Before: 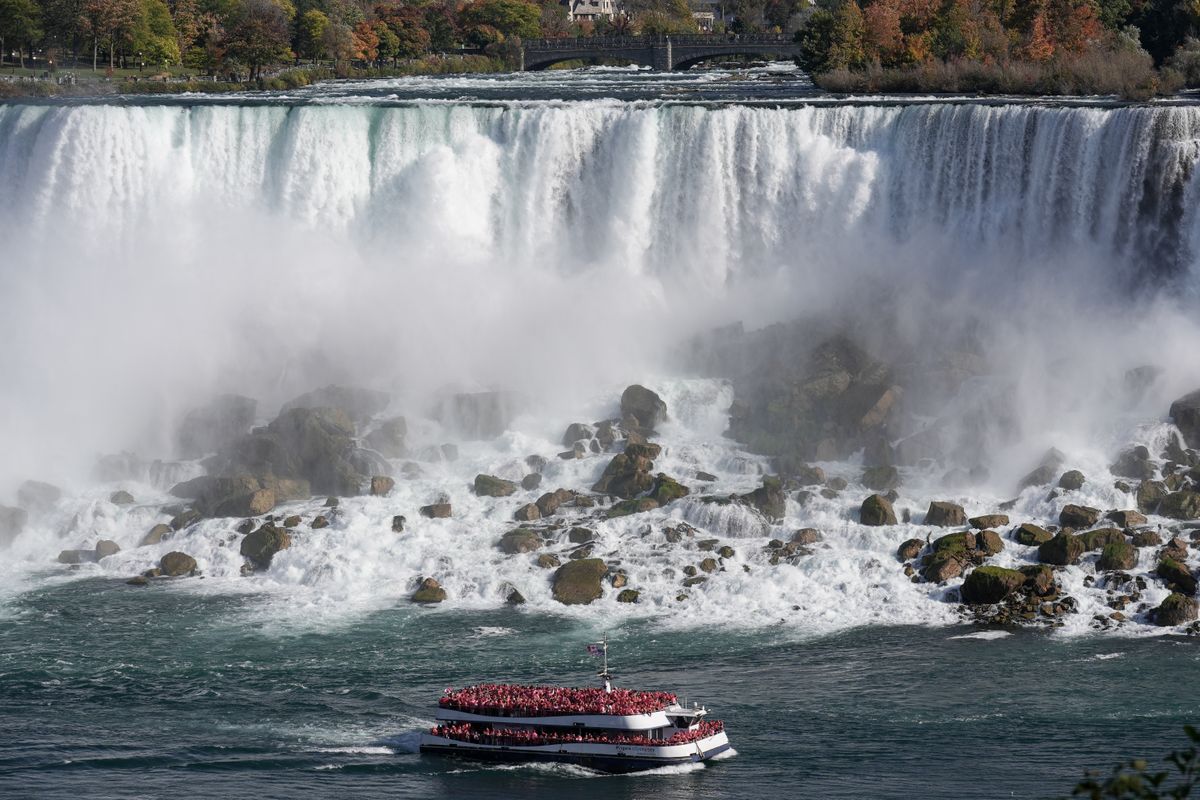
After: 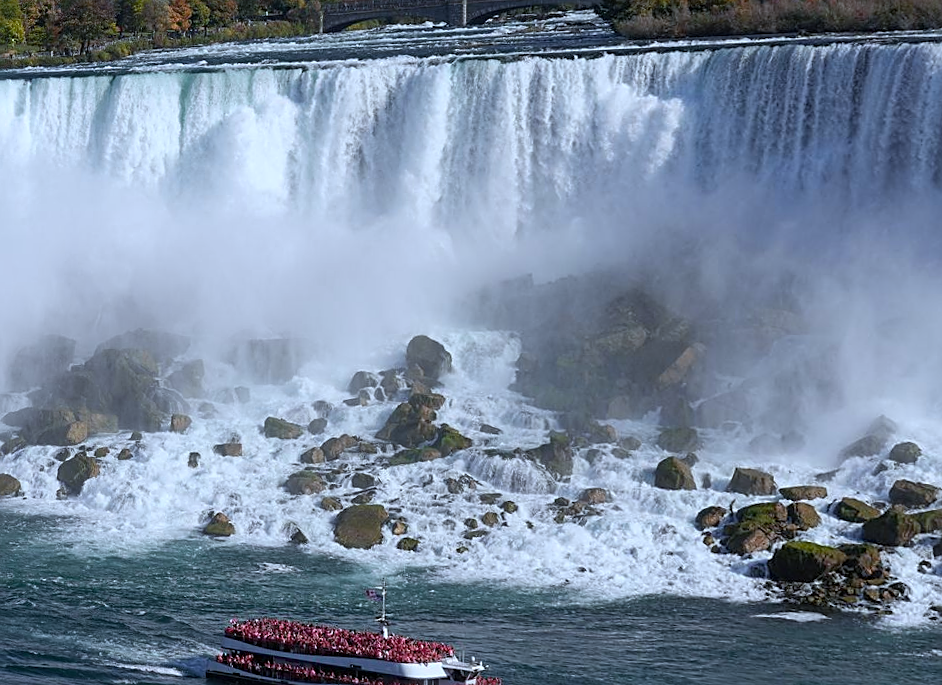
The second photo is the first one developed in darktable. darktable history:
sharpen: on, module defaults
white balance: red 0.924, blue 1.095
crop and rotate: left 9.597%, right 10.195%
contrast equalizer: y [[0.5, 0.5, 0.468, 0.5, 0.5, 0.5], [0.5 ×6], [0.5 ×6], [0 ×6], [0 ×6]]
rotate and perspective: rotation 1.69°, lens shift (vertical) -0.023, lens shift (horizontal) -0.291, crop left 0.025, crop right 0.988, crop top 0.092, crop bottom 0.842
color balance: output saturation 120%
